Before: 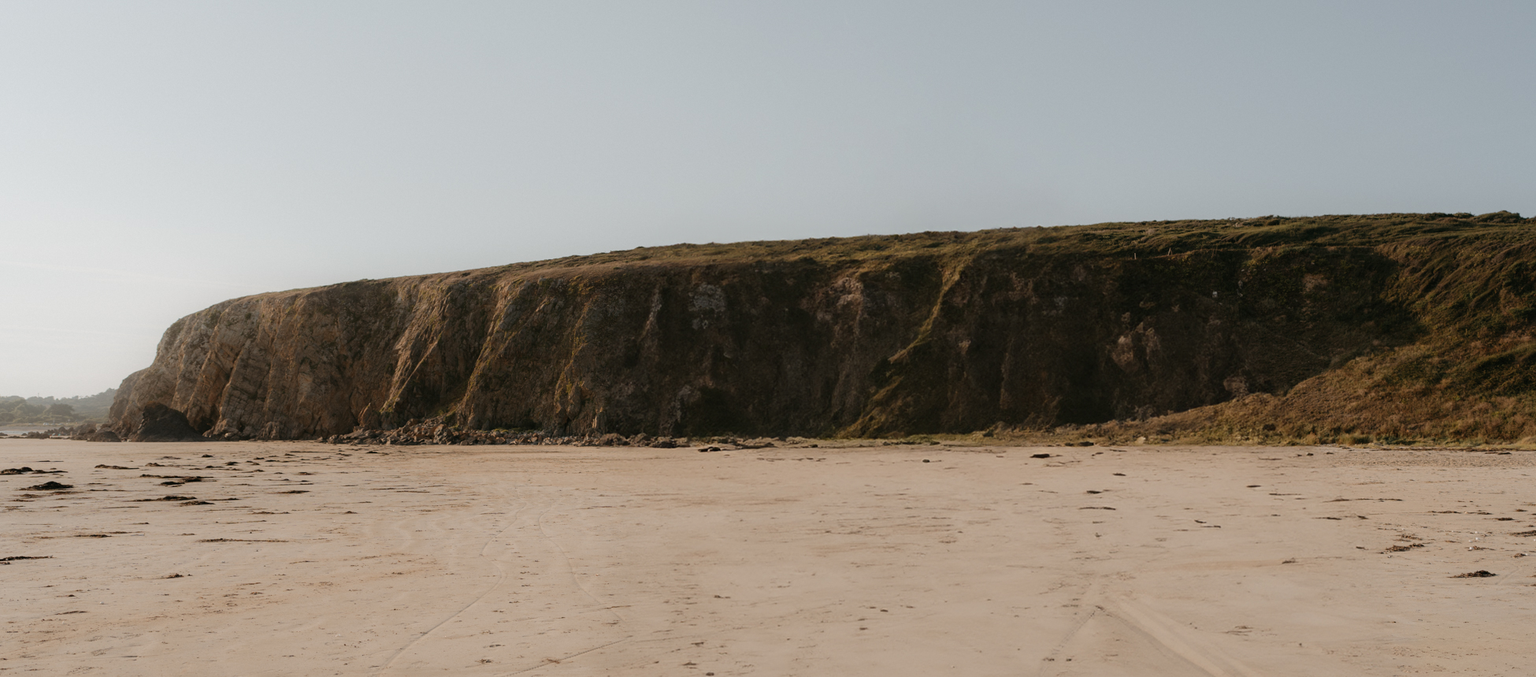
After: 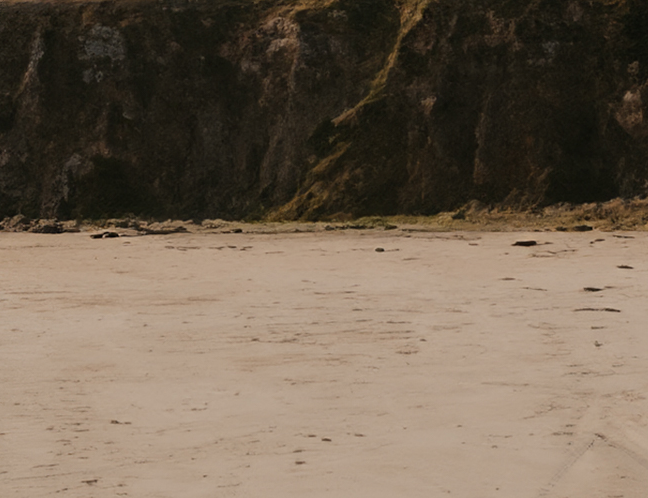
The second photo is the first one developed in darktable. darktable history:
crop: left 40.855%, top 39.023%, right 25.914%, bottom 2.906%
